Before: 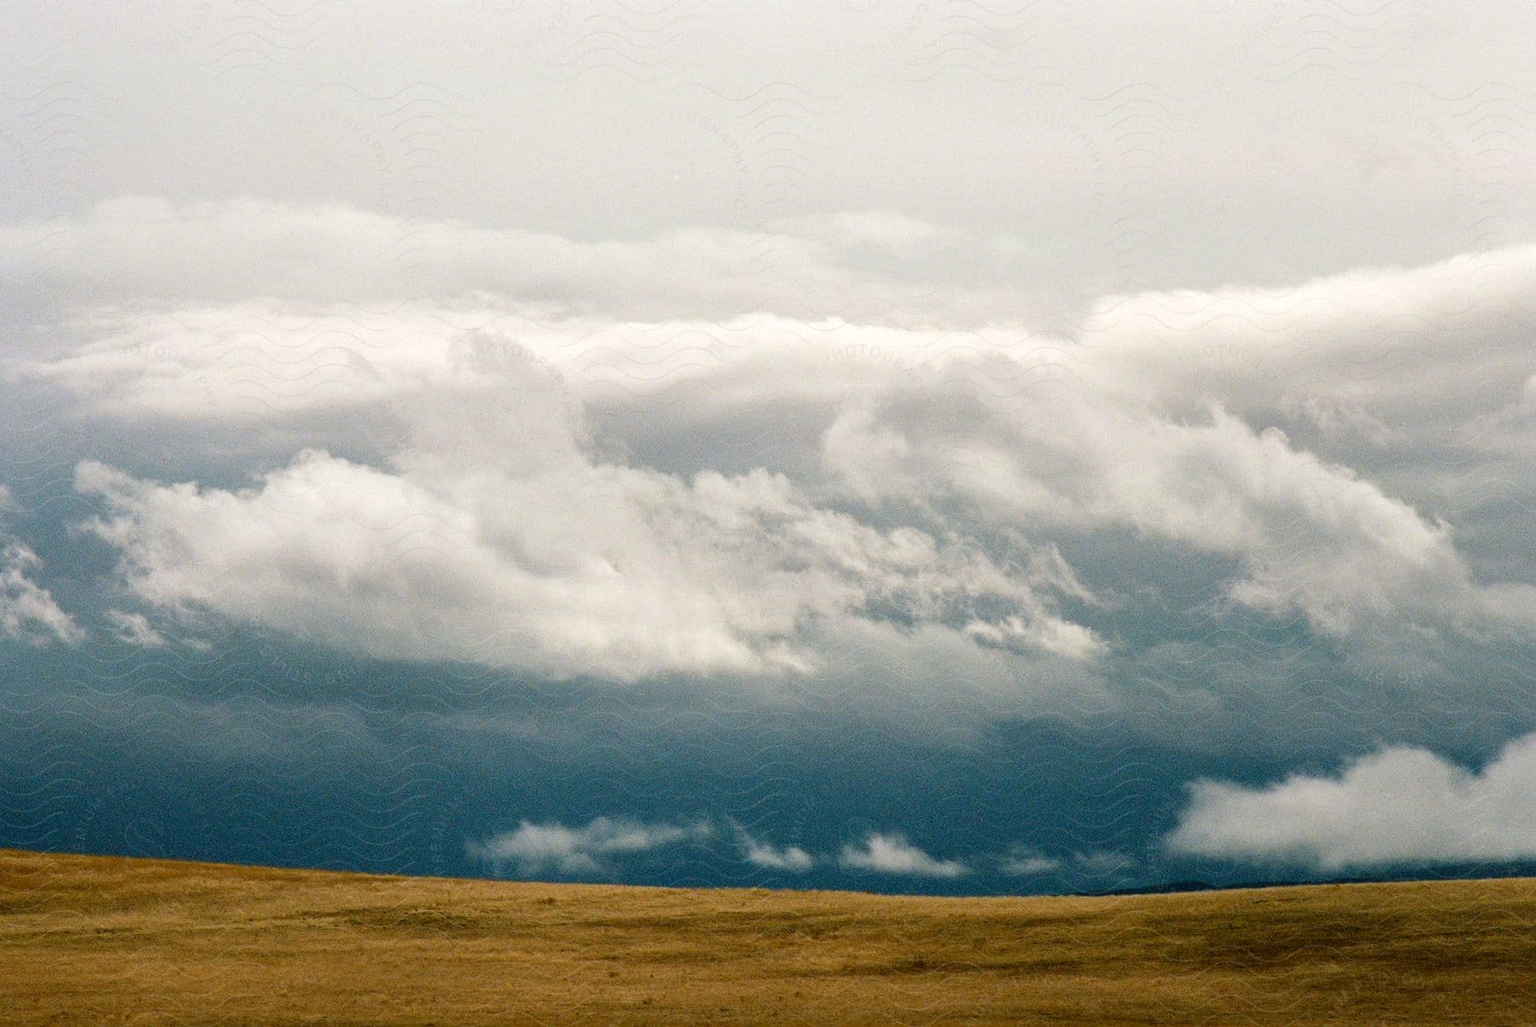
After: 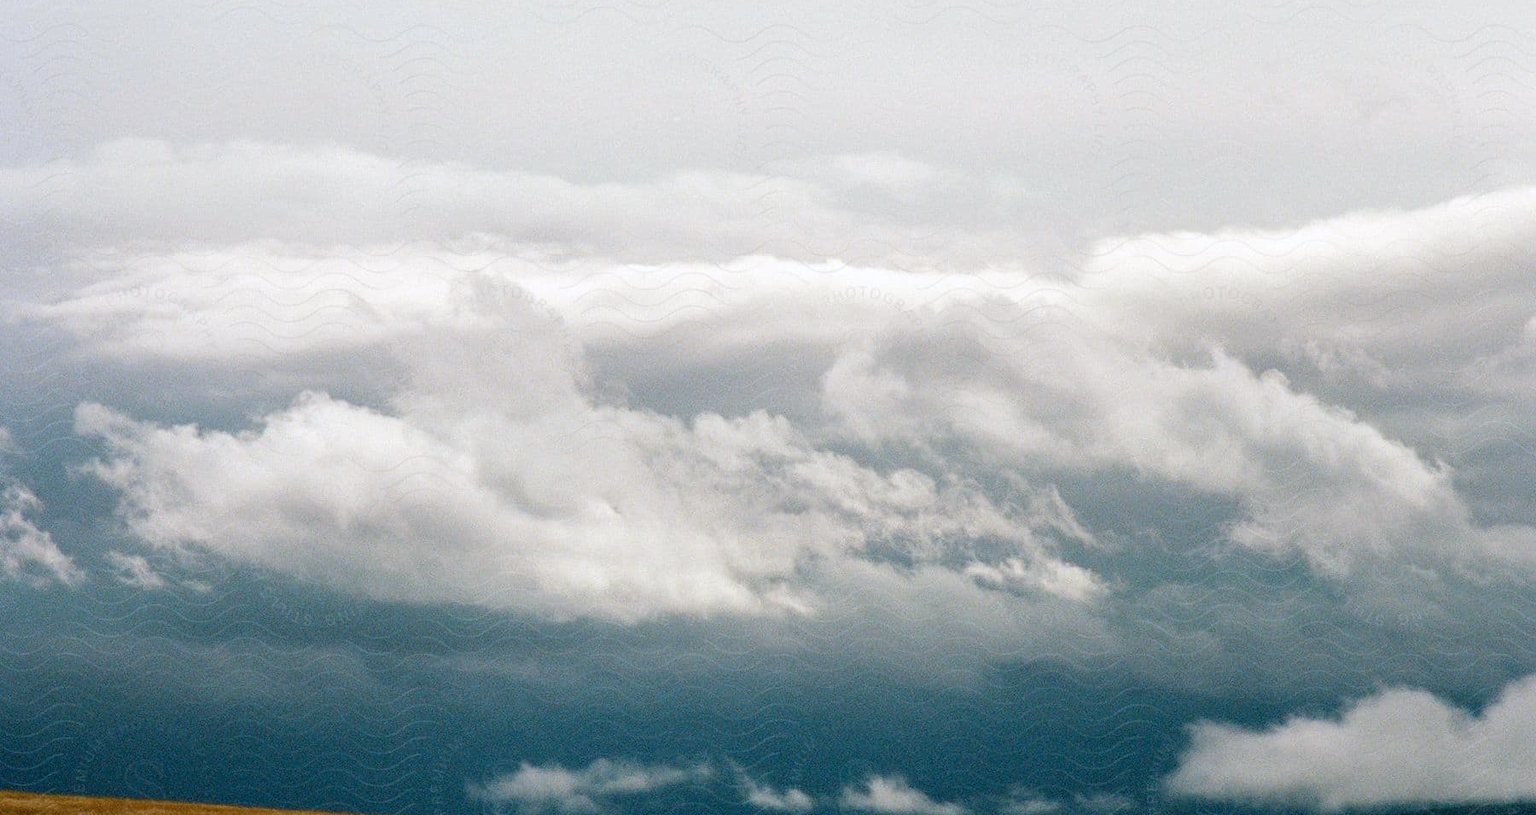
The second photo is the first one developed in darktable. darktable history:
crop and rotate: top 5.665%, bottom 14.83%
color correction: highlights a* -0.146, highlights b* -5.5, shadows a* -0.137, shadows b* -0.08
